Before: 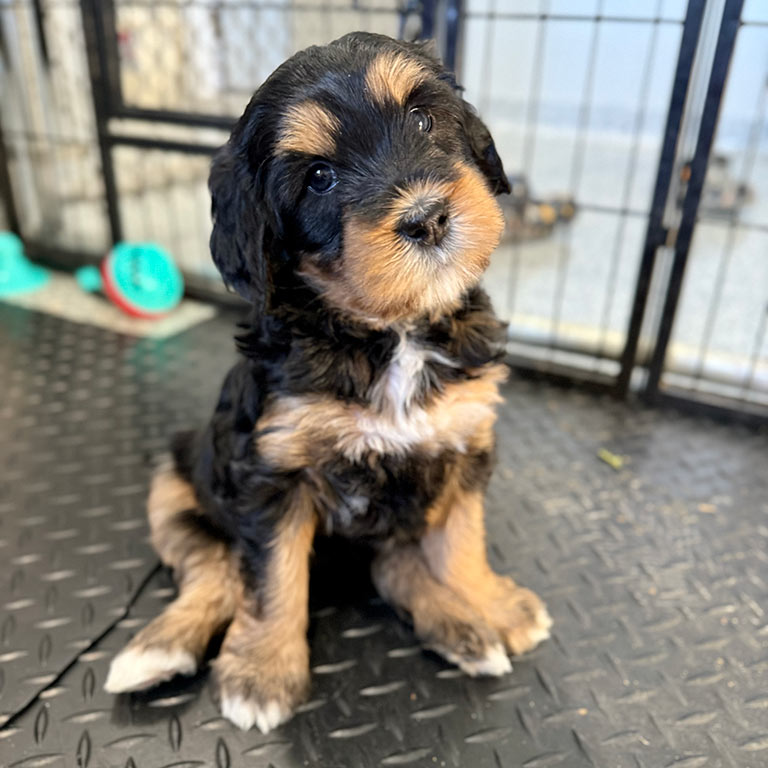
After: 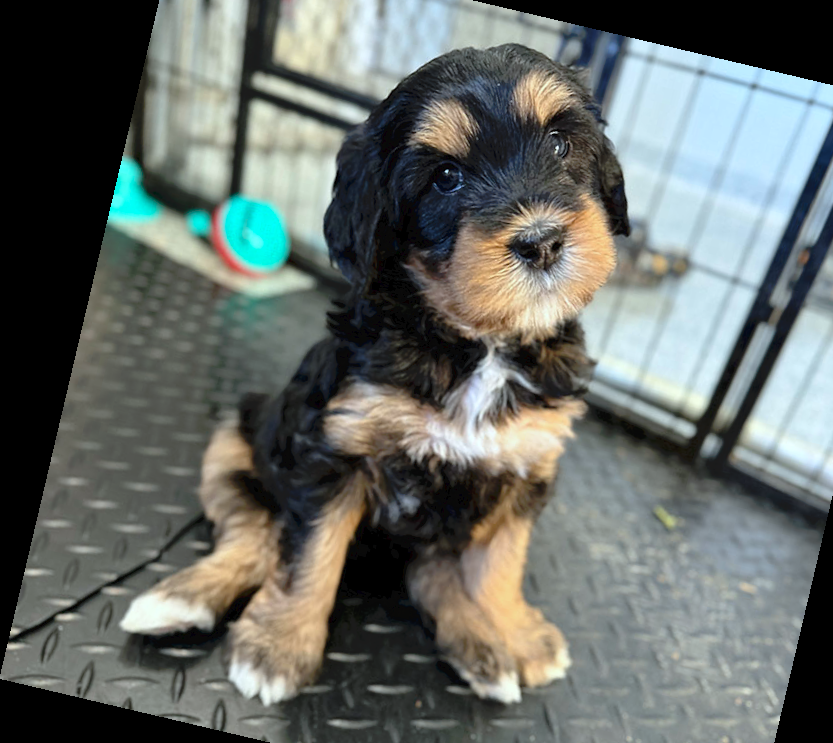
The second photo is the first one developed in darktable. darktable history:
tone equalizer: on, module defaults
tone curve: curves: ch0 [(0, 0) (0.003, 0.026) (0.011, 0.024) (0.025, 0.022) (0.044, 0.031) (0.069, 0.067) (0.1, 0.094) (0.136, 0.102) (0.177, 0.14) (0.224, 0.189) (0.277, 0.238) (0.335, 0.325) (0.399, 0.379) (0.468, 0.453) (0.543, 0.528) (0.623, 0.609) (0.709, 0.695) (0.801, 0.793) (0.898, 0.898) (1, 1)], preserve colors none
rotate and perspective: rotation 13.27°, automatic cropping off
crop: top 7.49%, right 9.717%, bottom 11.943%
color calibration: illuminant Planckian (black body), adaptation linear Bradford (ICC v4), x 0.364, y 0.367, temperature 4417.56 K, saturation algorithm version 1 (2020)
contrast brightness saturation: saturation -0.04
